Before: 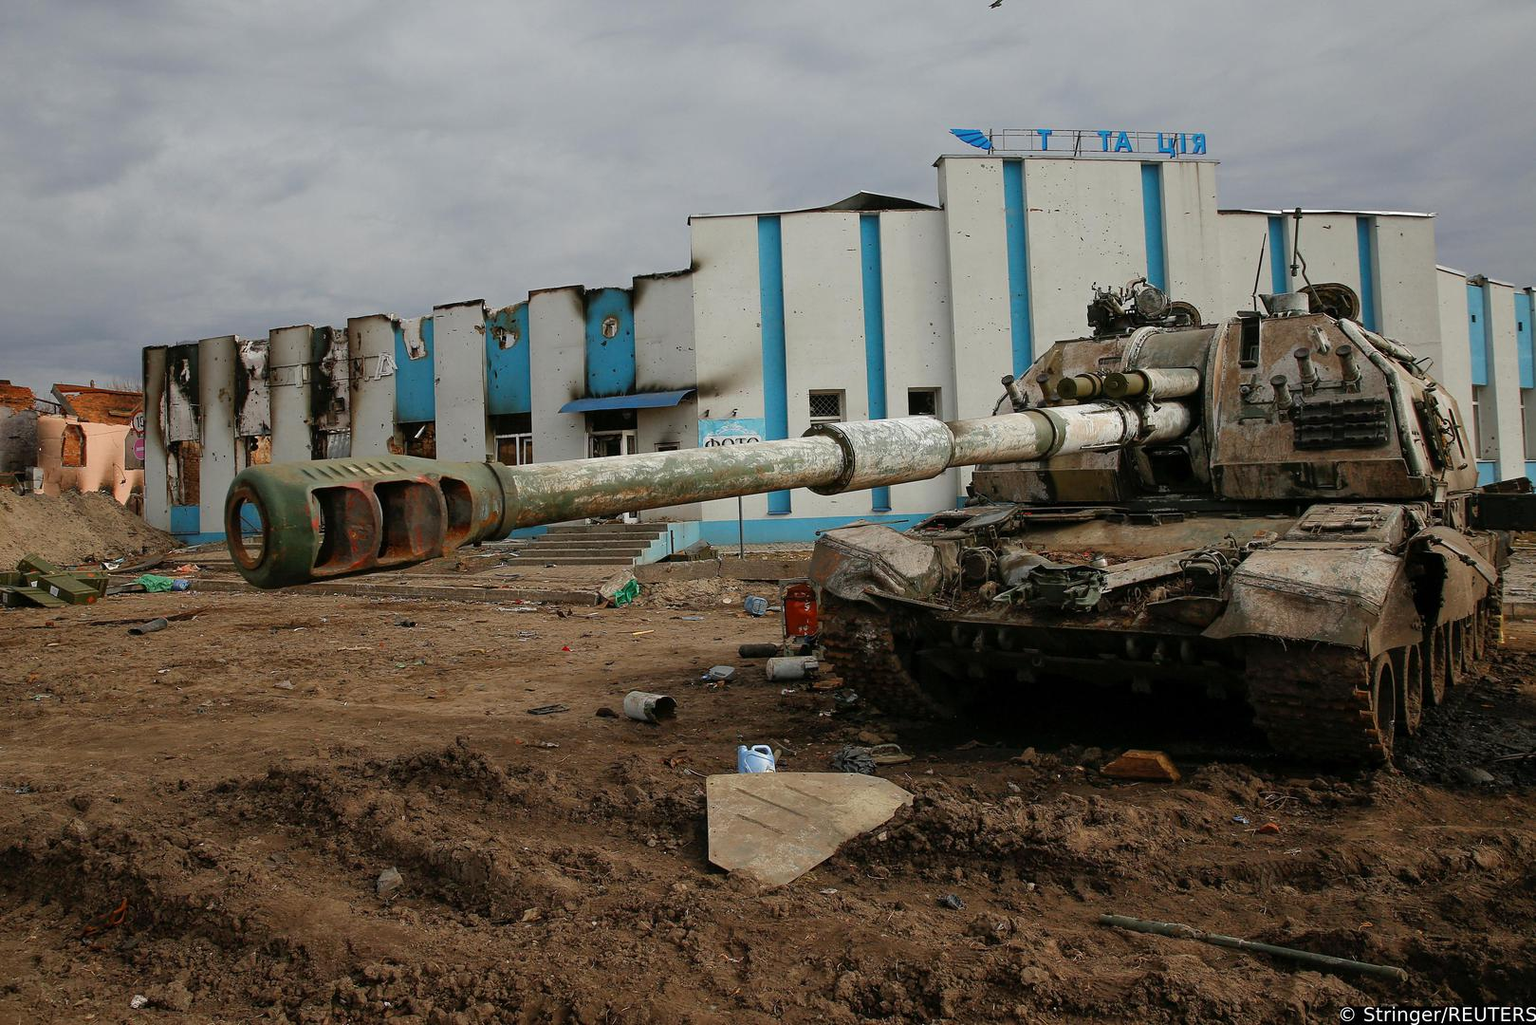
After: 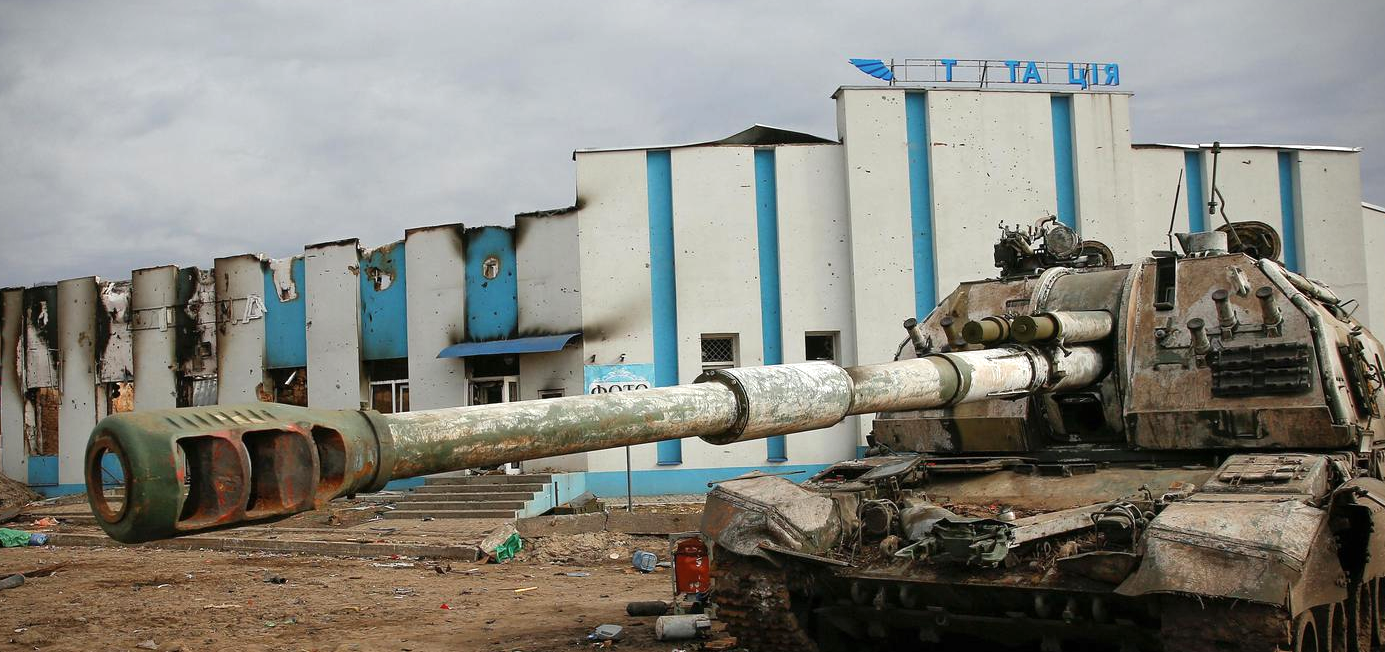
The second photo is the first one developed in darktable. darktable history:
contrast brightness saturation: contrast 0.012, saturation -0.056
exposure: black level correction 0, exposure 0.498 EV, compensate highlight preservation false
crop and rotate: left 9.398%, top 7.146%, right 5.022%, bottom 32.41%
vignetting: fall-off start 88.94%, fall-off radius 44.46%, brightness -0.592, saturation -0.003, width/height ratio 1.153
